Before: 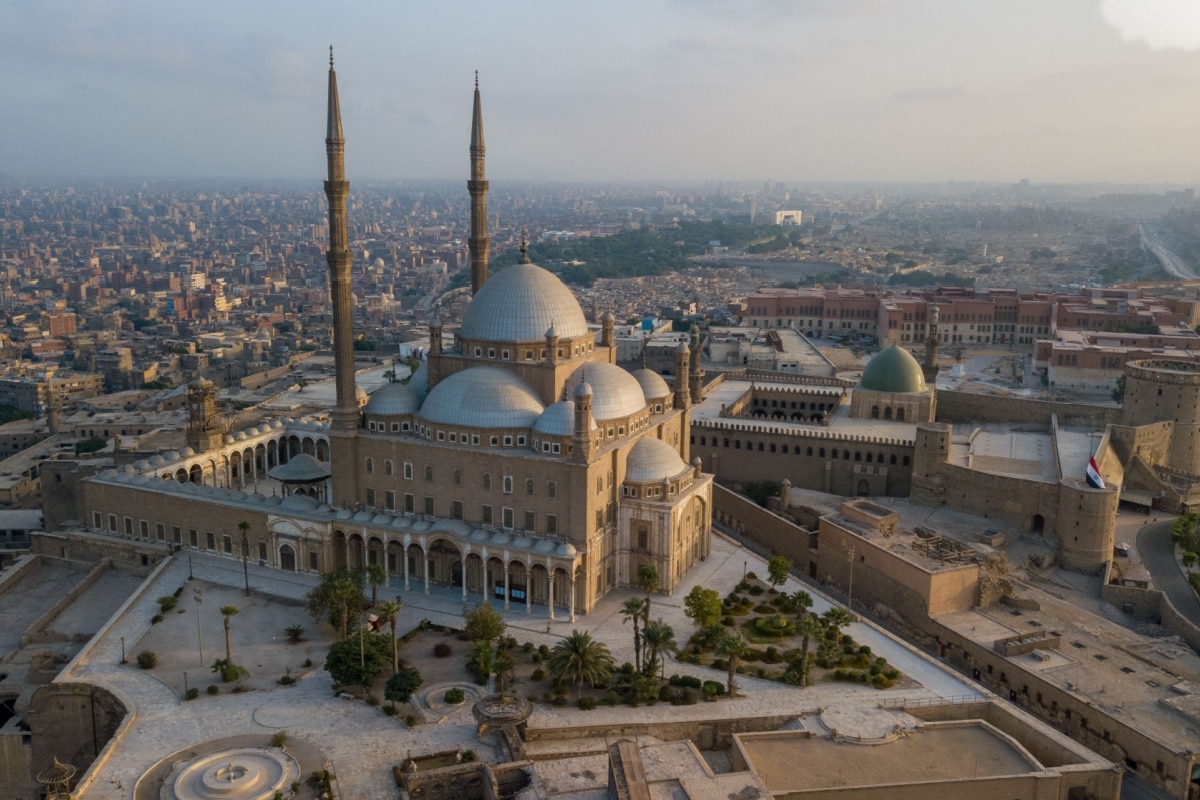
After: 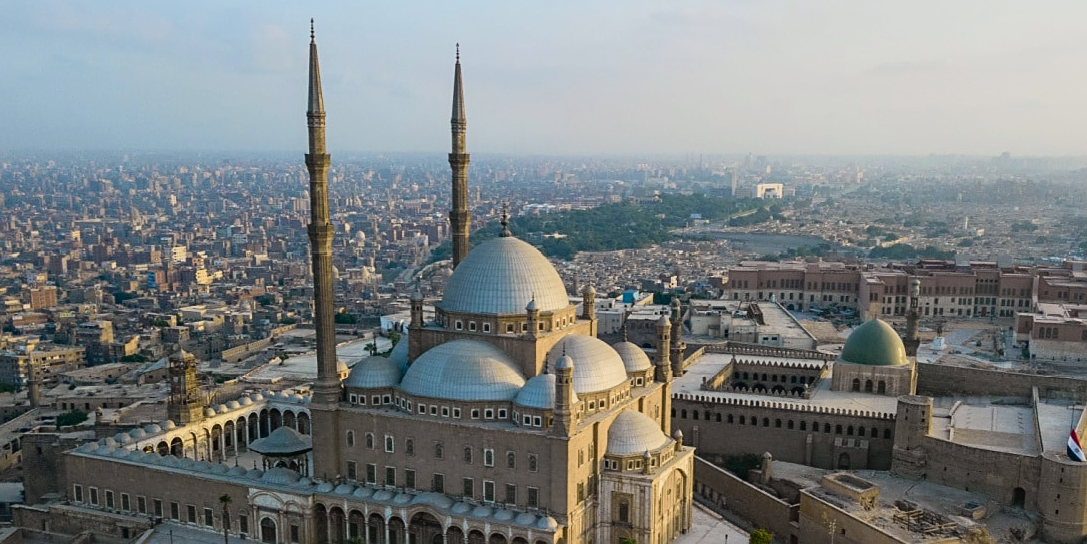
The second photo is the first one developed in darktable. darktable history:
tone curve: curves: ch0 [(0, 0.022) (0.114, 0.096) (0.282, 0.299) (0.456, 0.51) (0.613, 0.693) (0.786, 0.843) (0.999, 0.949)]; ch1 [(0, 0) (0.384, 0.365) (0.463, 0.447) (0.486, 0.474) (0.503, 0.5) (0.535, 0.522) (0.555, 0.546) (0.593, 0.599) (0.755, 0.793) (1, 1)]; ch2 [(0, 0) (0.369, 0.375) (0.449, 0.434) (0.501, 0.5) (0.528, 0.517) (0.561, 0.57) (0.612, 0.631) (0.668, 0.659) (1, 1)], color space Lab, independent channels, preserve colors none
crop: left 1.584%, top 3.412%, right 7.751%, bottom 28.476%
sharpen: on, module defaults
